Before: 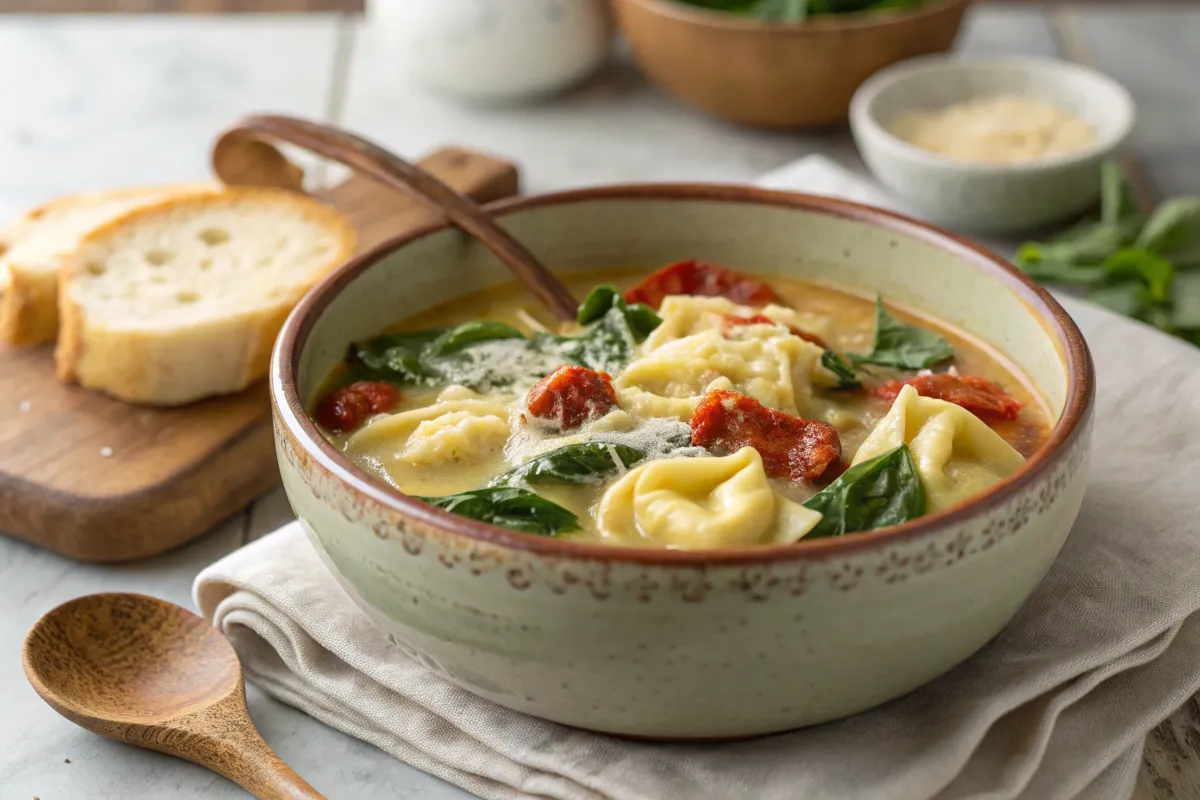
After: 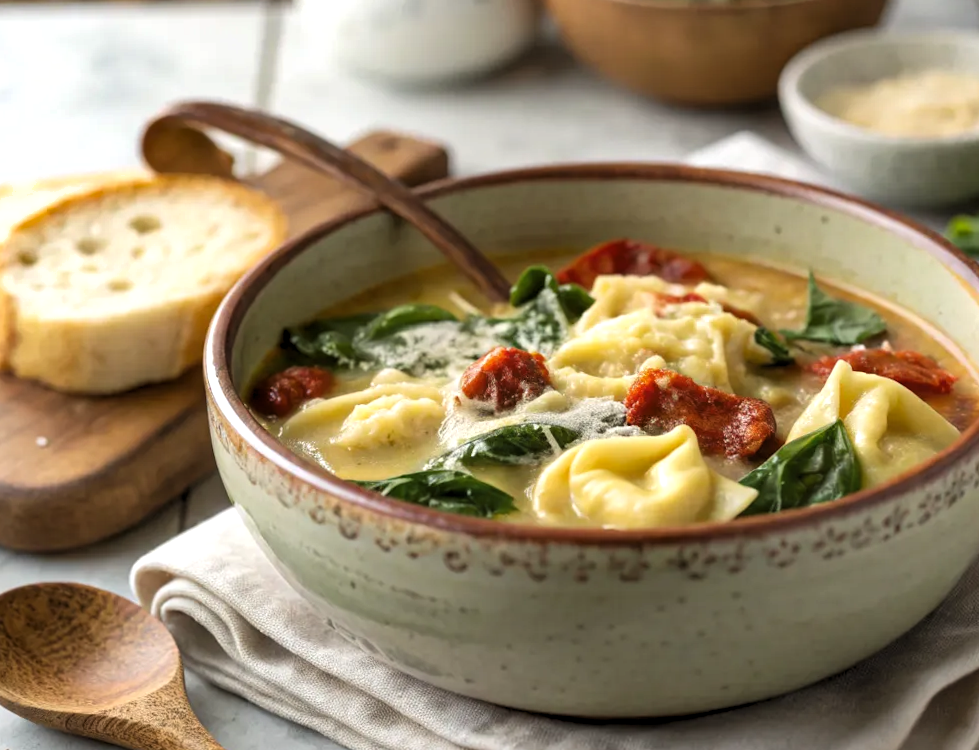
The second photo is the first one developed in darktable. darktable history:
shadows and highlights: soften with gaussian
crop and rotate: angle 1.03°, left 4.376%, top 1.183%, right 11.785%, bottom 2.482%
levels: levels [0.062, 0.494, 0.925]
